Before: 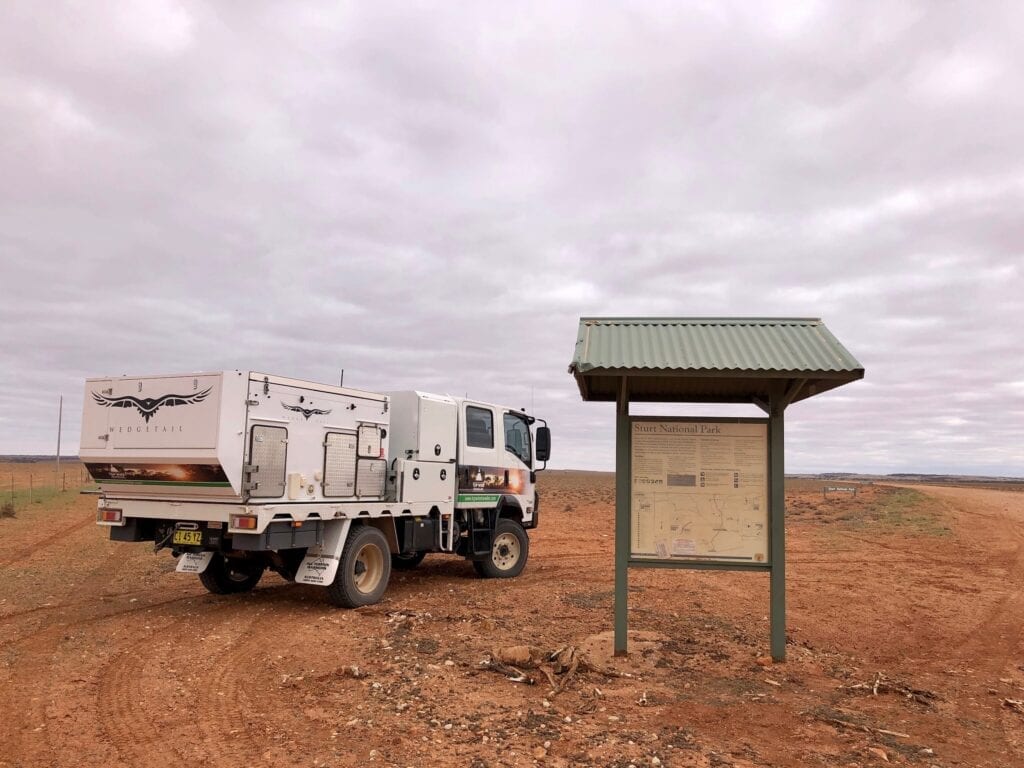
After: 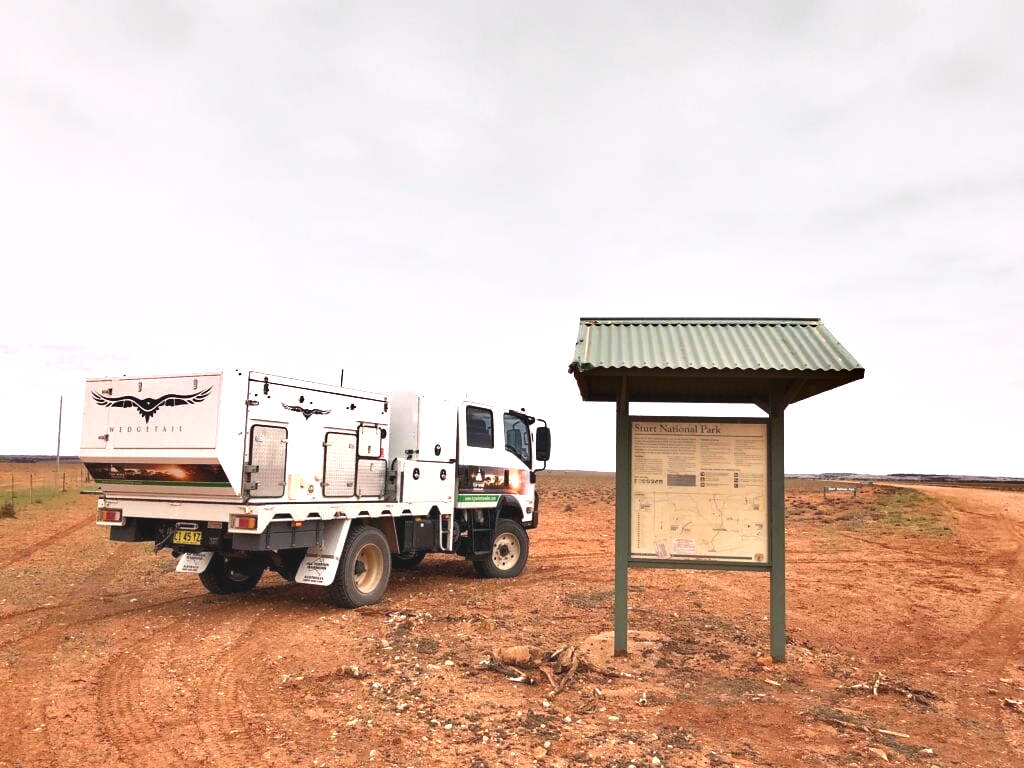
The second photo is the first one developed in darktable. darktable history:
shadows and highlights: soften with gaussian
exposure: black level correction -0.005, exposure 1.007 EV, compensate exposure bias true, compensate highlight preservation false
